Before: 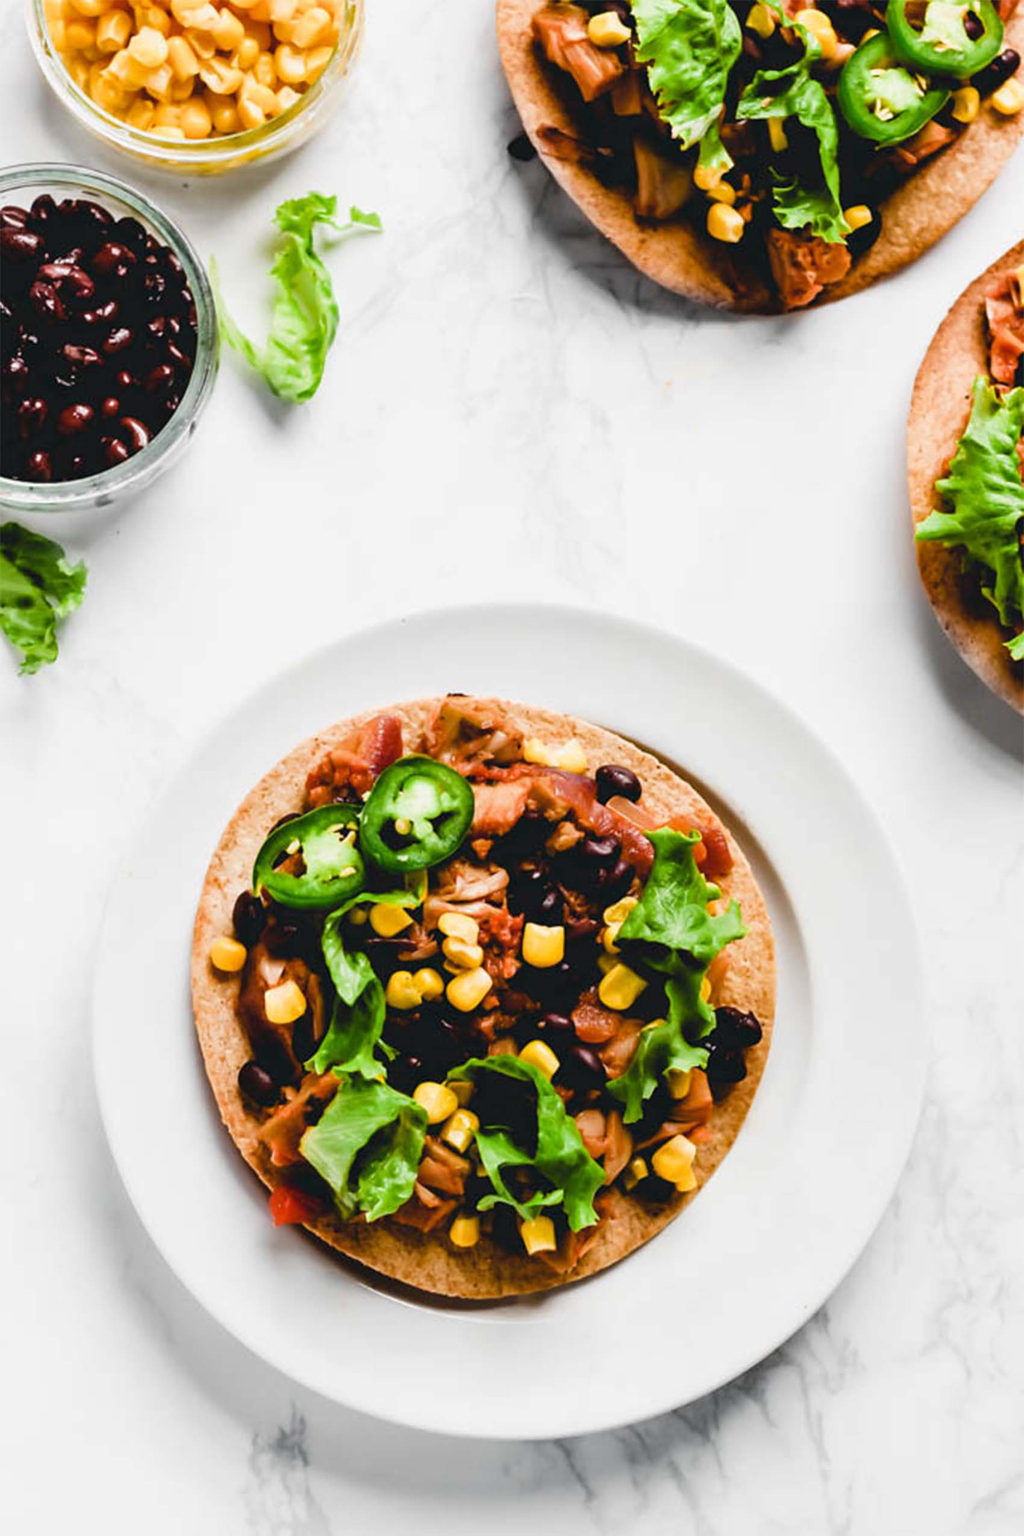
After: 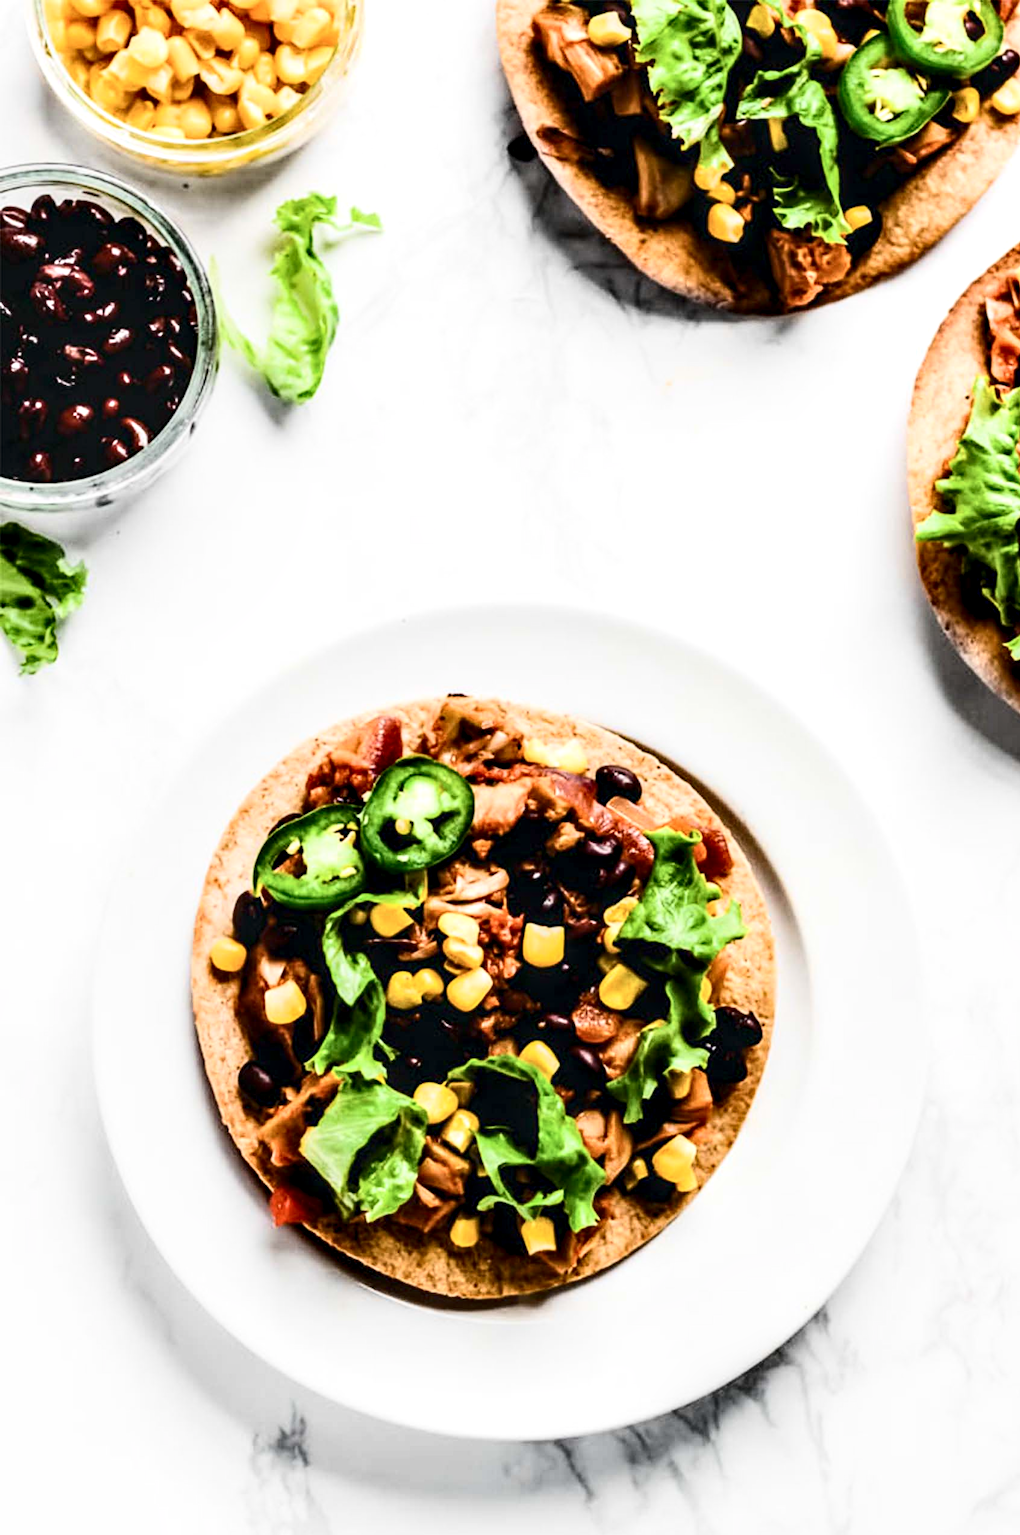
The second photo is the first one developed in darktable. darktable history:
contrast brightness saturation: contrast 0.374, brightness 0.109
local contrast: highlights 60%, shadows 61%, detail 160%
